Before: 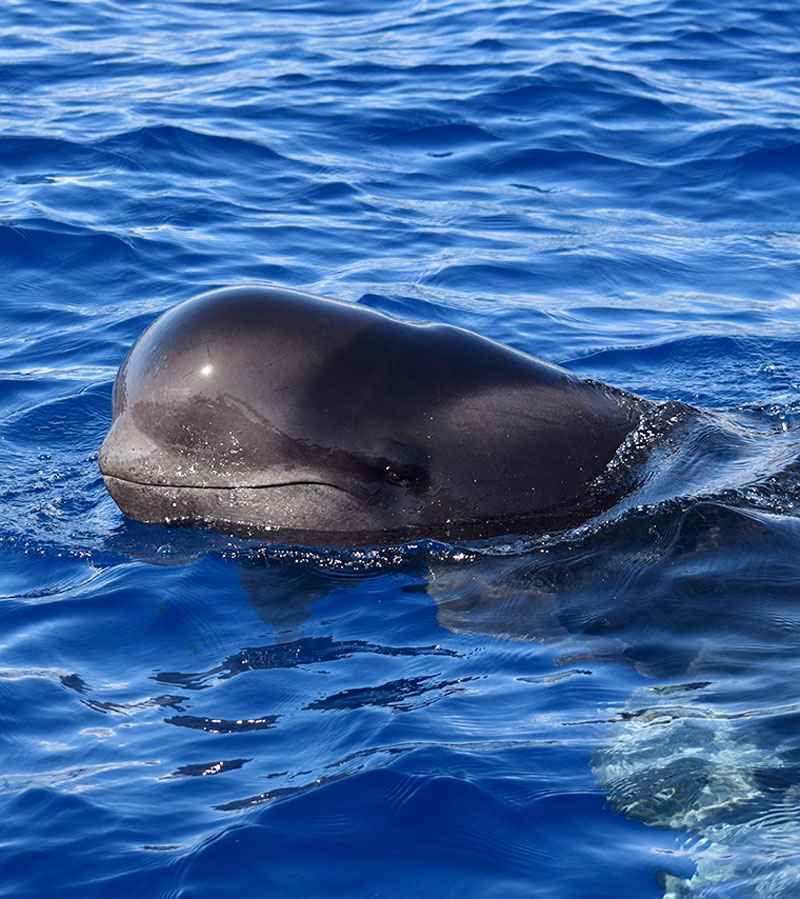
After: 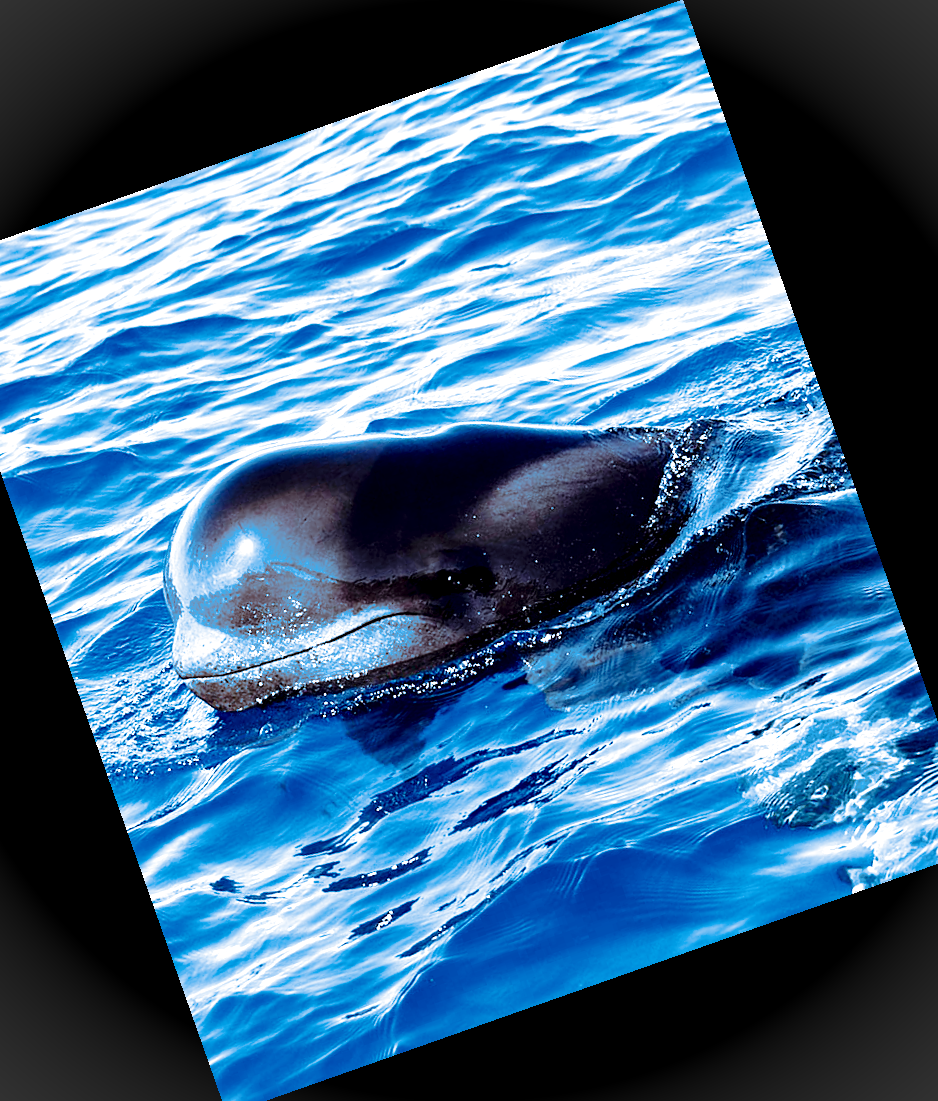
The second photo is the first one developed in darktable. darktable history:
local contrast: mode bilateral grid, contrast 20, coarseness 100, detail 150%, midtone range 0.2
base curve: curves: ch0 [(0, 0) (0.036, 0.025) (0.121, 0.166) (0.206, 0.329) (0.605, 0.79) (1, 1)], preserve colors none
crop and rotate: angle 19.43°, left 6.812%, right 4.125%, bottom 1.087%
exposure: black level correction 0.012, exposure 0.7 EV, compensate exposure bias true, compensate highlight preservation false
split-toning: shadows › hue 220°, shadows › saturation 0.64, highlights › hue 220°, highlights › saturation 0.64, balance 0, compress 5.22%
contrast equalizer: octaves 7, y [[0.6 ×6], [0.55 ×6], [0 ×6], [0 ×6], [0 ×6]], mix 0.3
vignetting: fall-off start 100%, brightness 0.05, saturation 0
